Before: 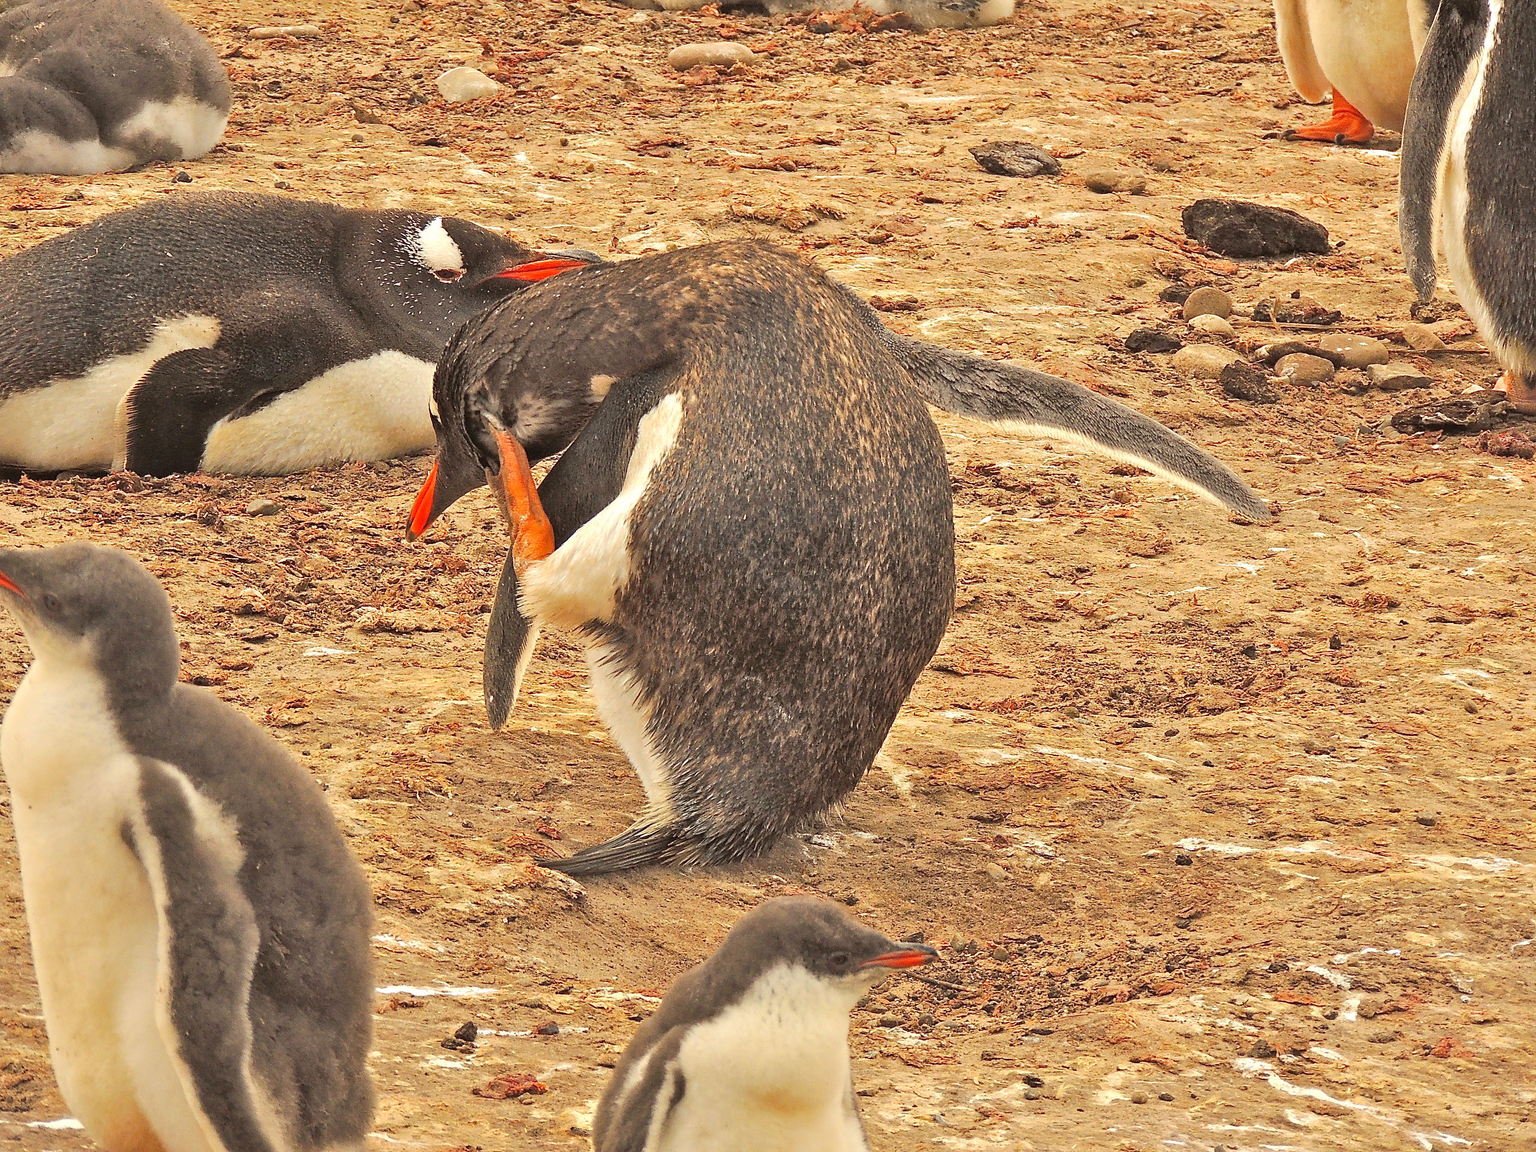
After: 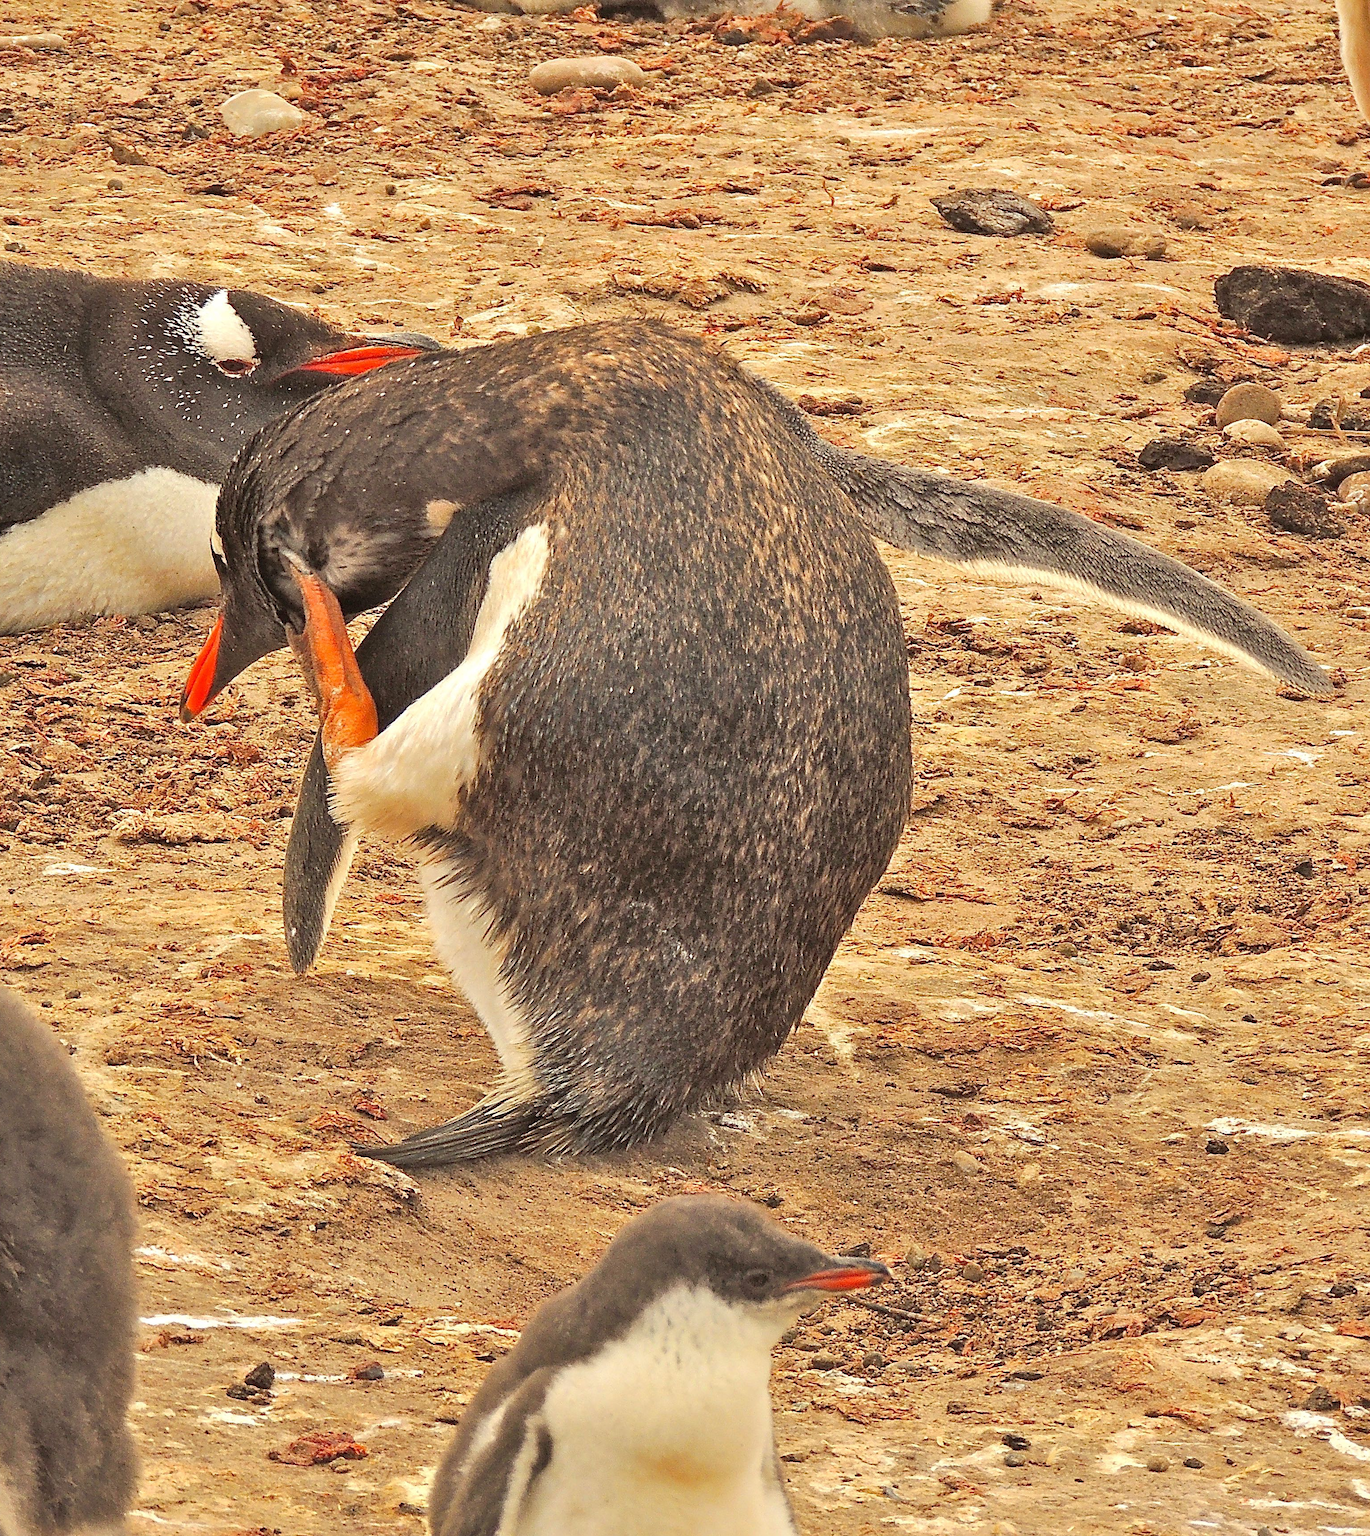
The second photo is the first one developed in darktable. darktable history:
crop and rotate: left 17.675%, right 15.377%
